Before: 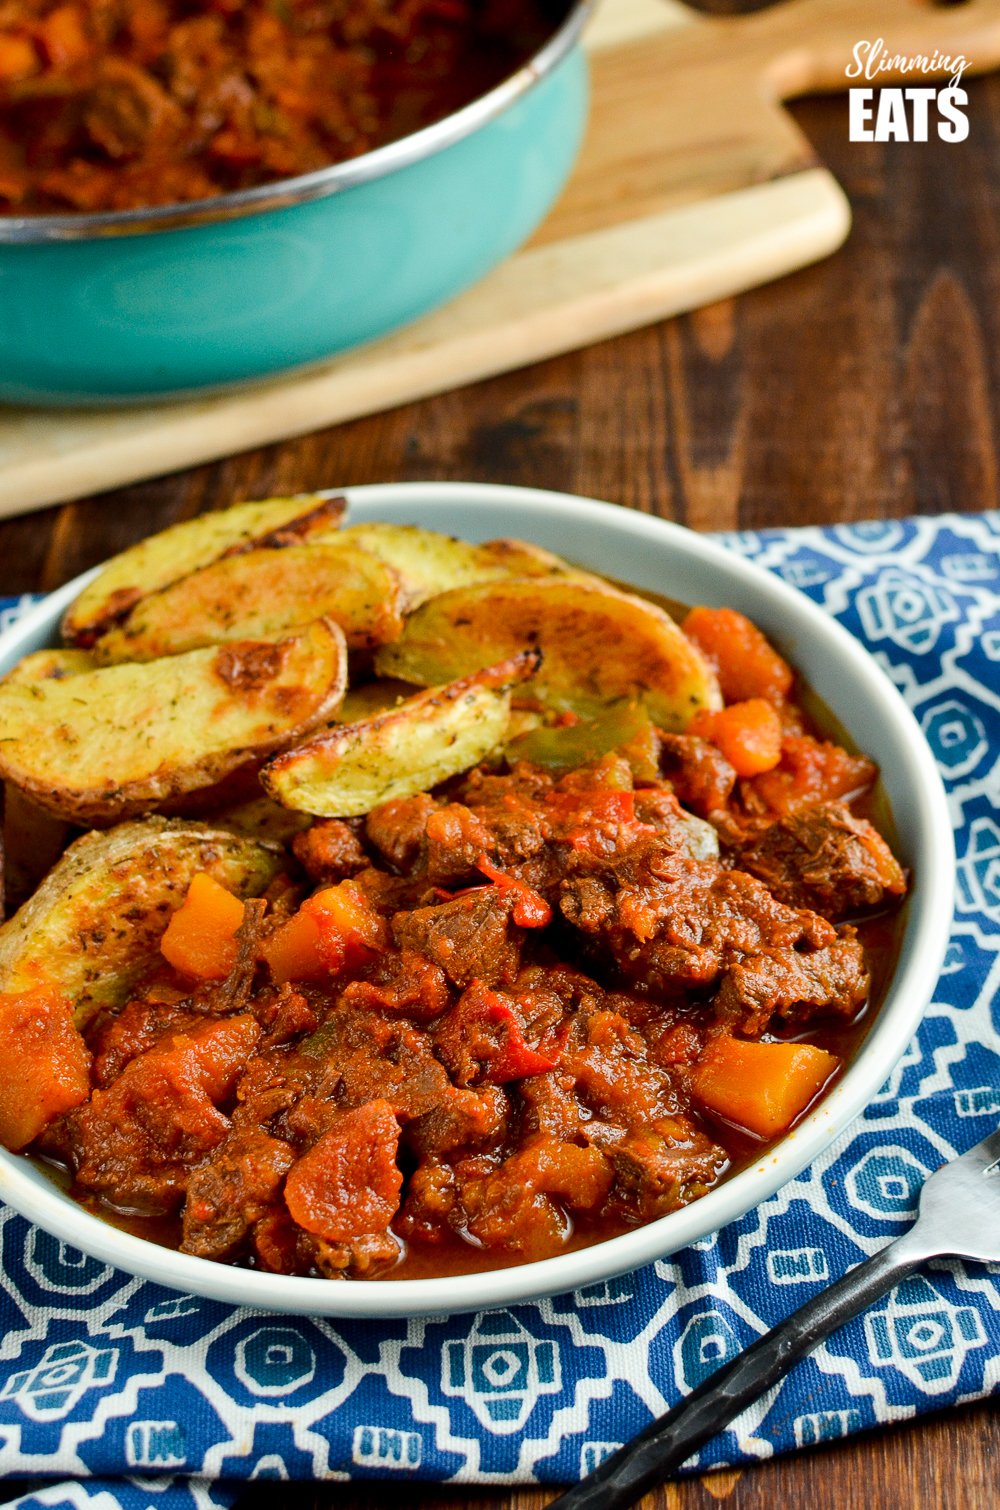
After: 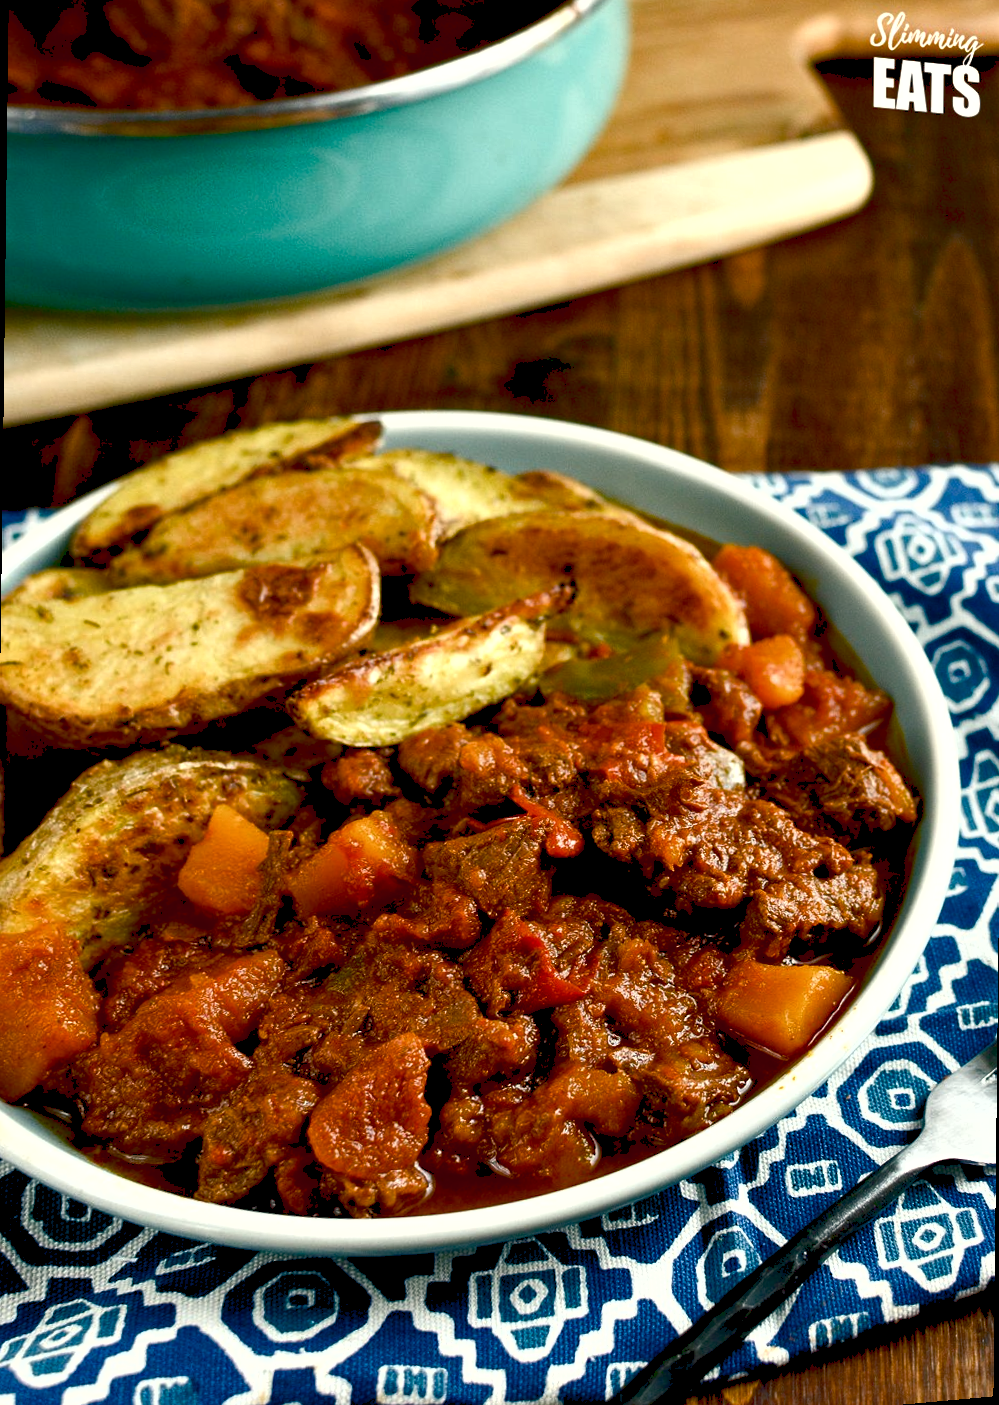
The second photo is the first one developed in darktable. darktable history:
exposure: black level correction 0.011, exposure -0.478 EV, compensate highlight preservation false
color balance rgb: shadows lift › chroma 2.79%, shadows lift › hue 190.66°, power › hue 171.85°, highlights gain › chroma 2.16%, highlights gain › hue 75.26°, global offset › luminance -0.51%, perceptual saturation grading › highlights -33.8%, perceptual saturation grading › mid-tones 14.98%, perceptual saturation grading › shadows 48.43%, perceptual brilliance grading › highlights 15.68%, perceptual brilliance grading › mid-tones 6.62%, perceptual brilliance grading › shadows -14.98%, global vibrance 11.32%, contrast 5.05%
tone curve: curves: ch0 [(0, 0.081) (0.483, 0.453) (0.881, 0.992)]
rotate and perspective: rotation 0.679°, lens shift (horizontal) 0.136, crop left 0.009, crop right 0.991, crop top 0.078, crop bottom 0.95
